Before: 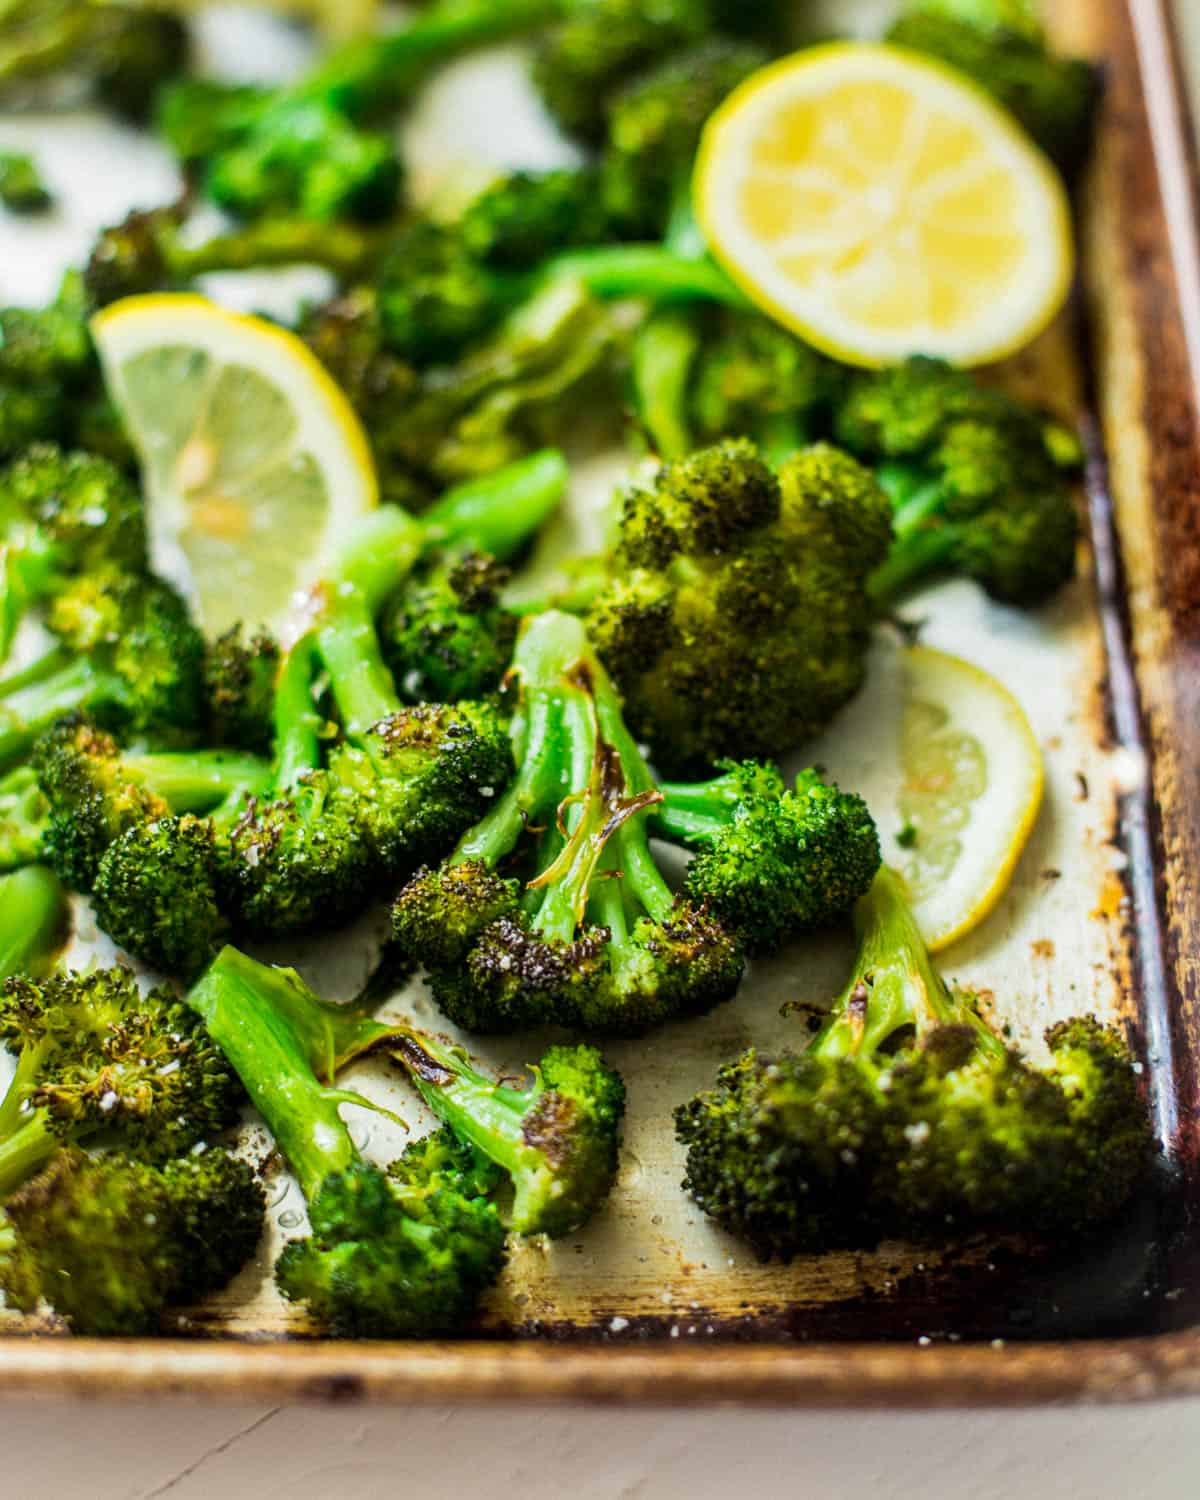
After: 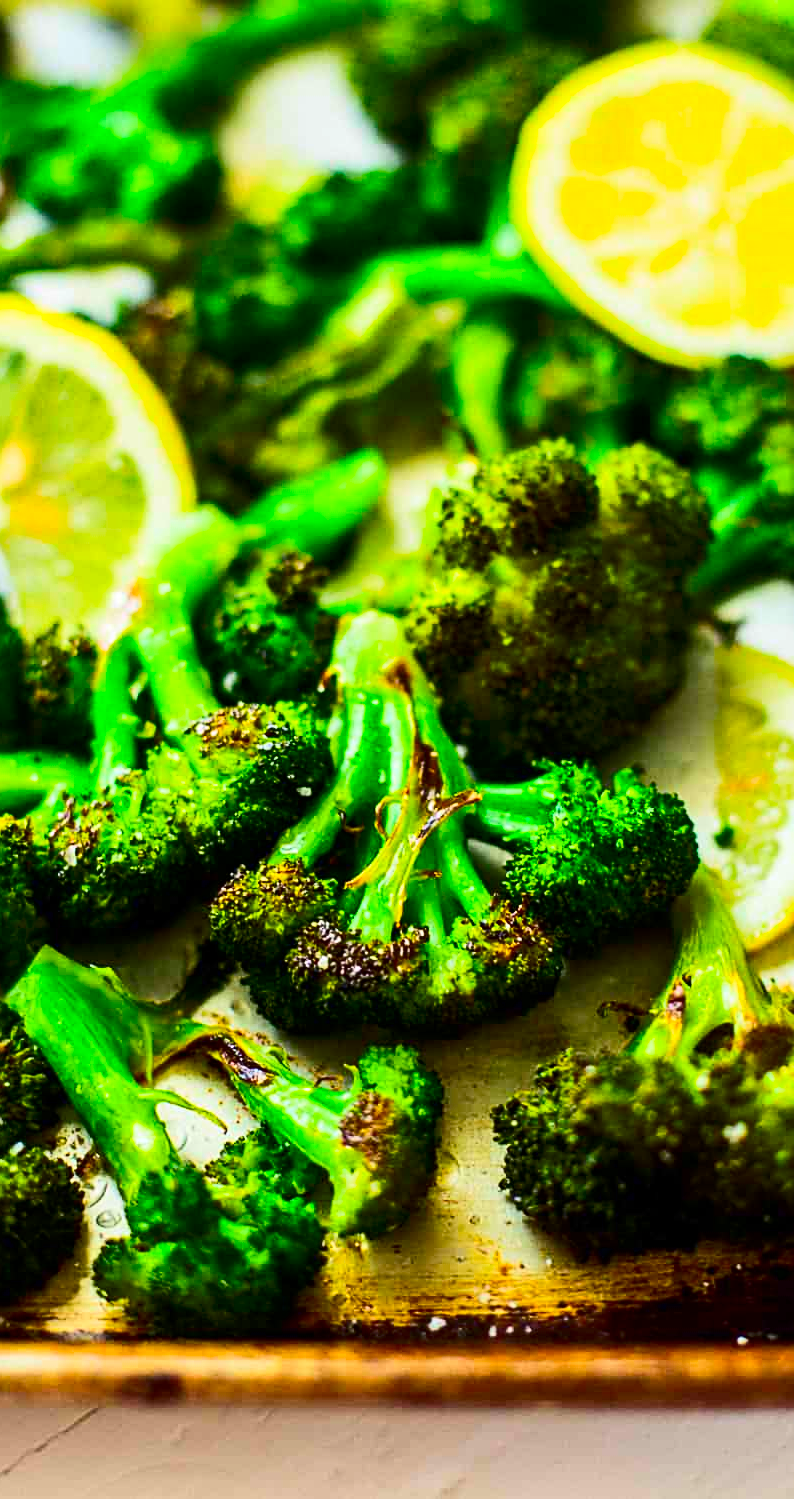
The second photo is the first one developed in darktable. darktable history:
contrast brightness saturation: contrast 0.256, brightness 0.011, saturation 0.854
sharpen: amount 0.494
crop and rotate: left 15.202%, right 18.566%
